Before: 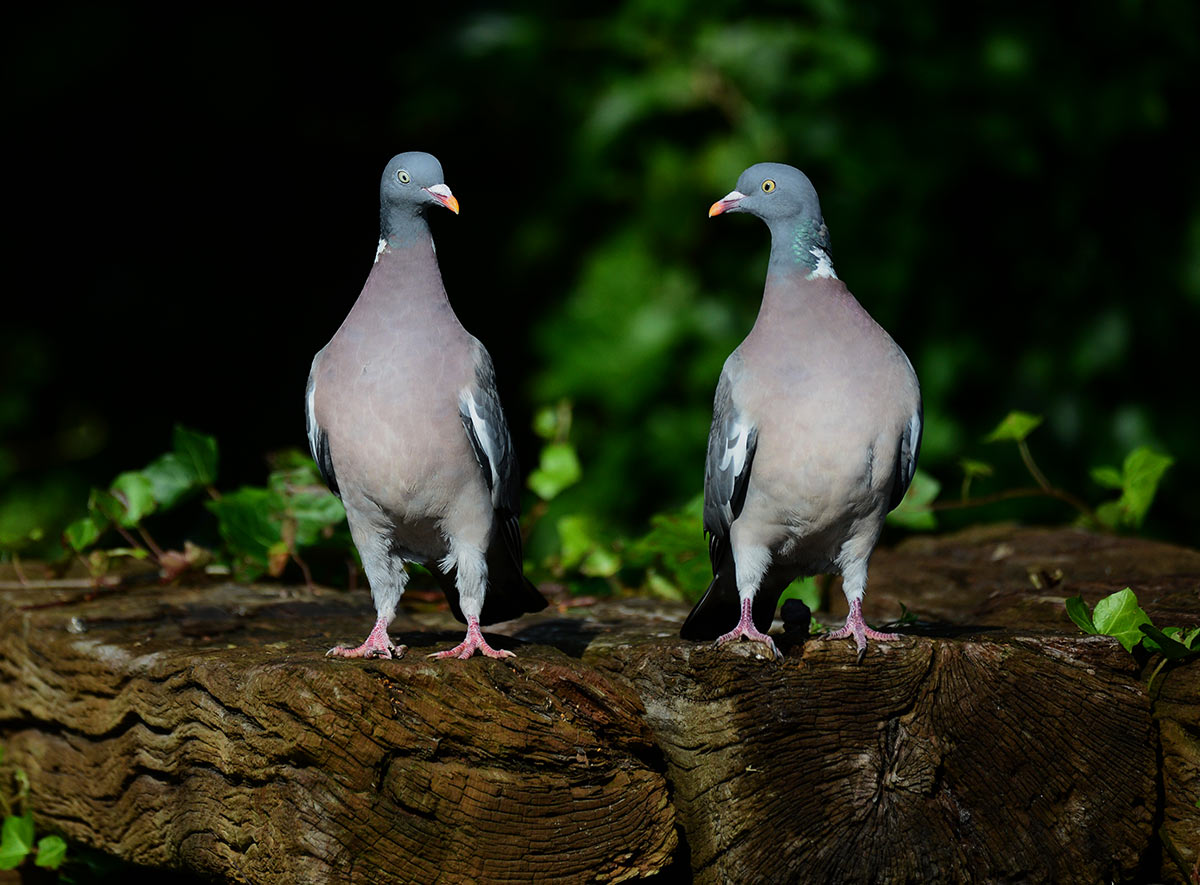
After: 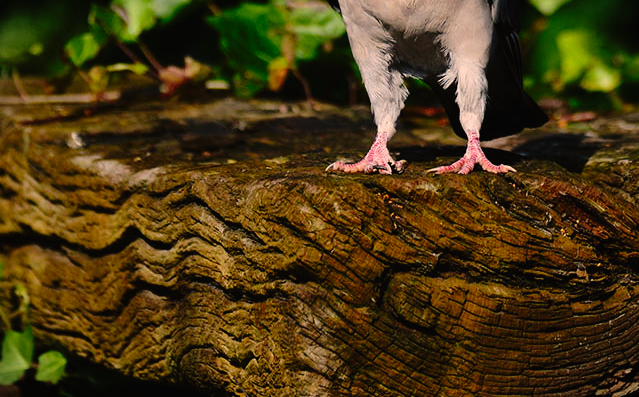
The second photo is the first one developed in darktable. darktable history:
tone curve: curves: ch0 [(0, 0.013) (0.129, 0.1) (0.327, 0.382) (0.489, 0.573) (0.66, 0.748) (0.858, 0.926) (1, 0.977)]; ch1 [(0, 0) (0.353, 0.344) (0.45, 0.46) (0.498, 0.498) (0.521, 0.512) (0.563, 0.559) (0.592, 0.585) (0.647, 0.68) (1, 1)]; ch2 [(0, 0) (0.333, 0.346) (0.375, 0.375) (0.427, 0.44) (0.476, 0.492) (0.511, 0.508) (0.528, 0.533) (0.579, 0.61) (0.612, 0.644) (0.66, 0.715) (1, 1)], preserve colors none
crop and rotate: top 54.908%, right 46.745%, bottom 0.212%
color correction: highlights a* 17.64, highlights b* 18.83
vignetting: fall-off start 99.66%, width/height ratio 1.319
